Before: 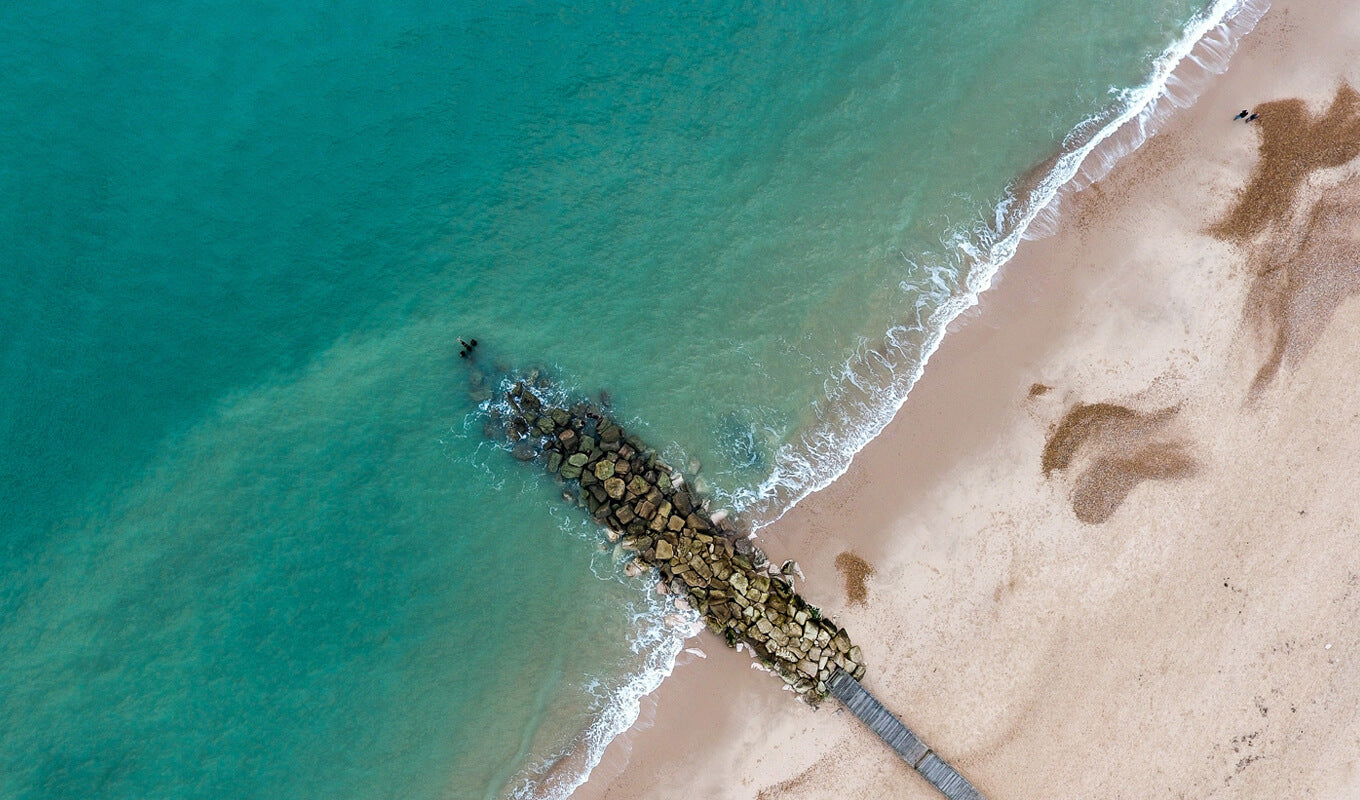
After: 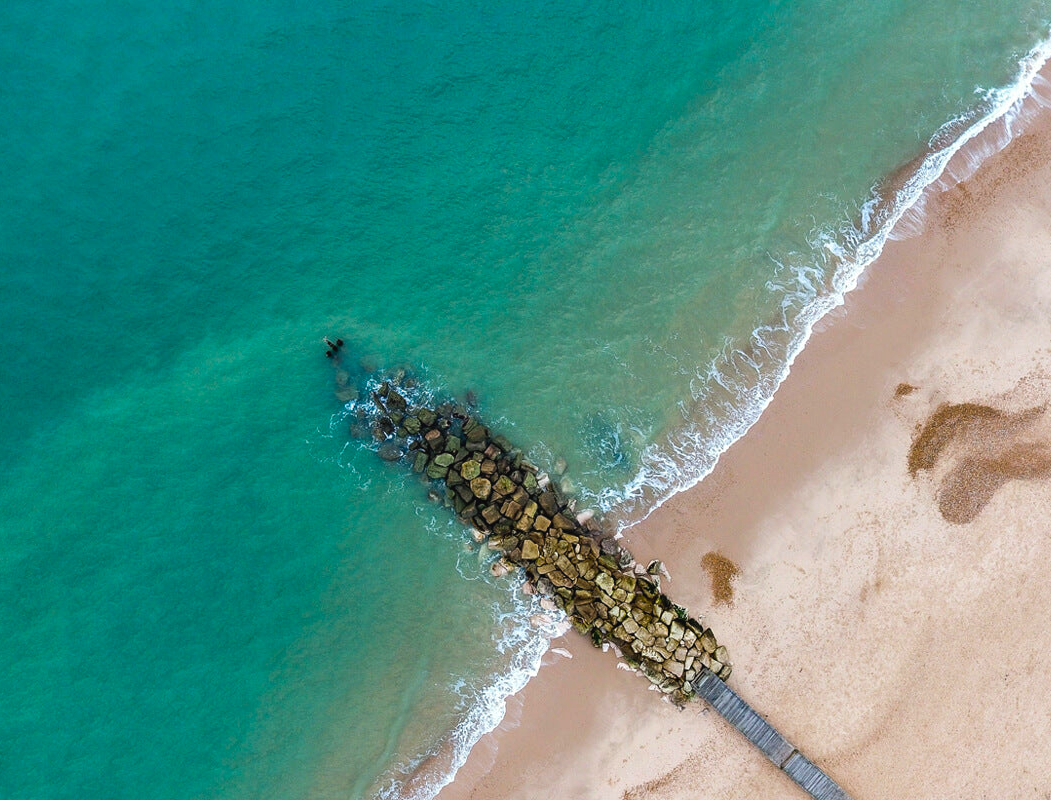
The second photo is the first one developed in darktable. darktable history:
crop: left 9.857%, right 12.797%
color balance rgb: global offset › luminance 0.274%, linear chroma grading › global chroma 8.863%, perceptual saturation grading › global saturation 9.783%, global vibrance 20%
